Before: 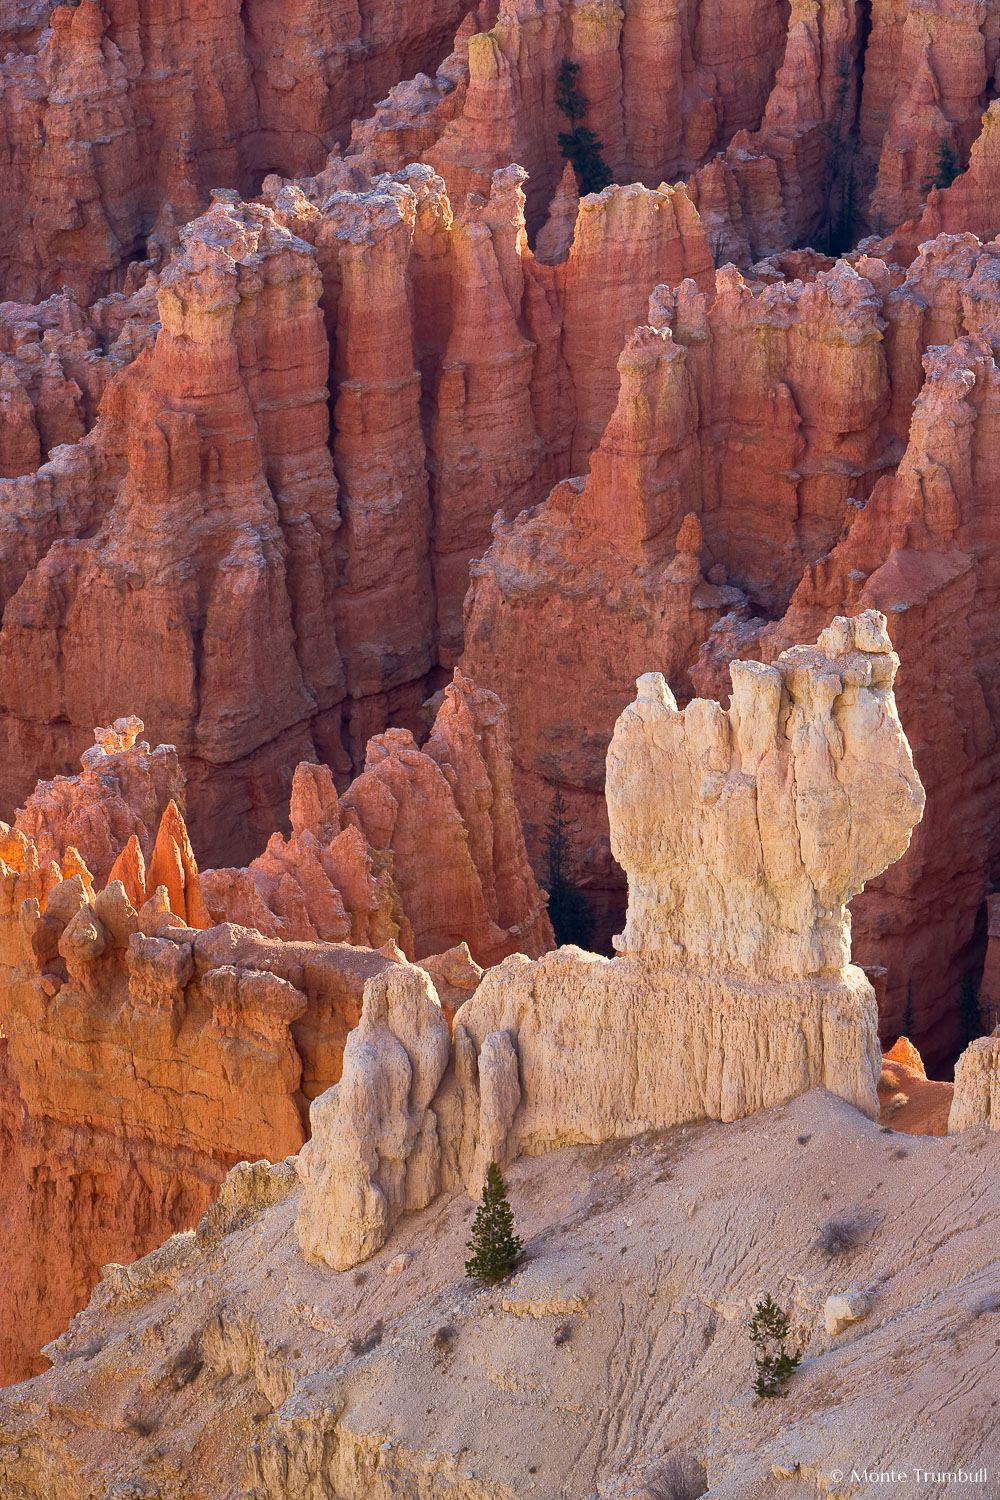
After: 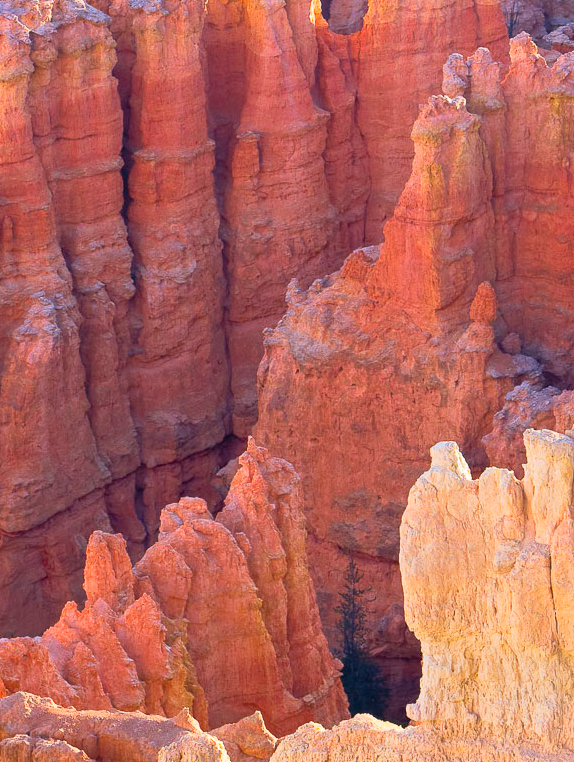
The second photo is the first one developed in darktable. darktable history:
crop: left 20.661%, top 15.409%, right 21.848%, bottom 33.739%
contrast brightness saturation: contrast 0.068, brightness 0.172, saturation 0.397
